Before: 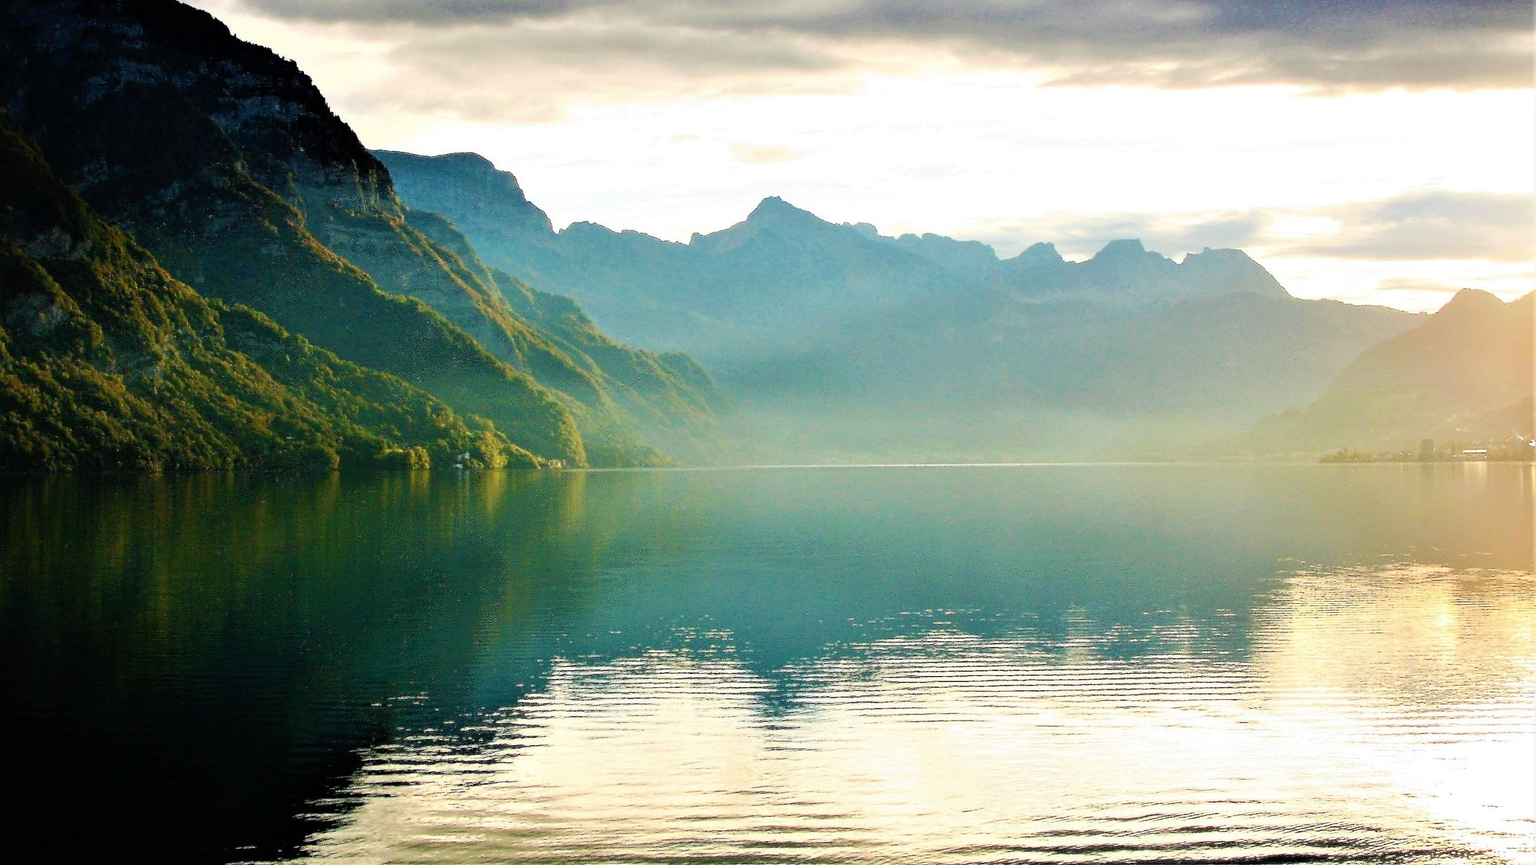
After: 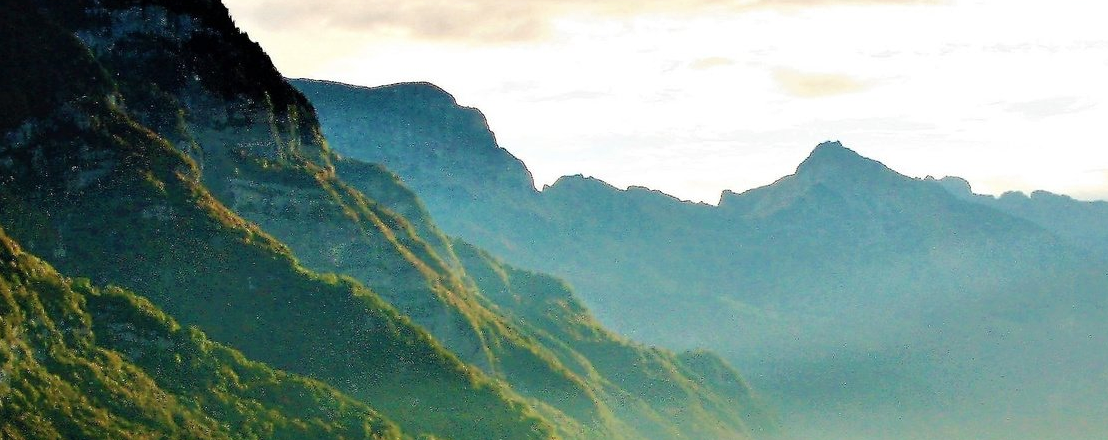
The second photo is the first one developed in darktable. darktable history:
crop: left 10.121%, top 10.631%, right 36.218%, bottom 51.526%
shadows and highlights: shadows 32, highlights -32, soften with gaussian
